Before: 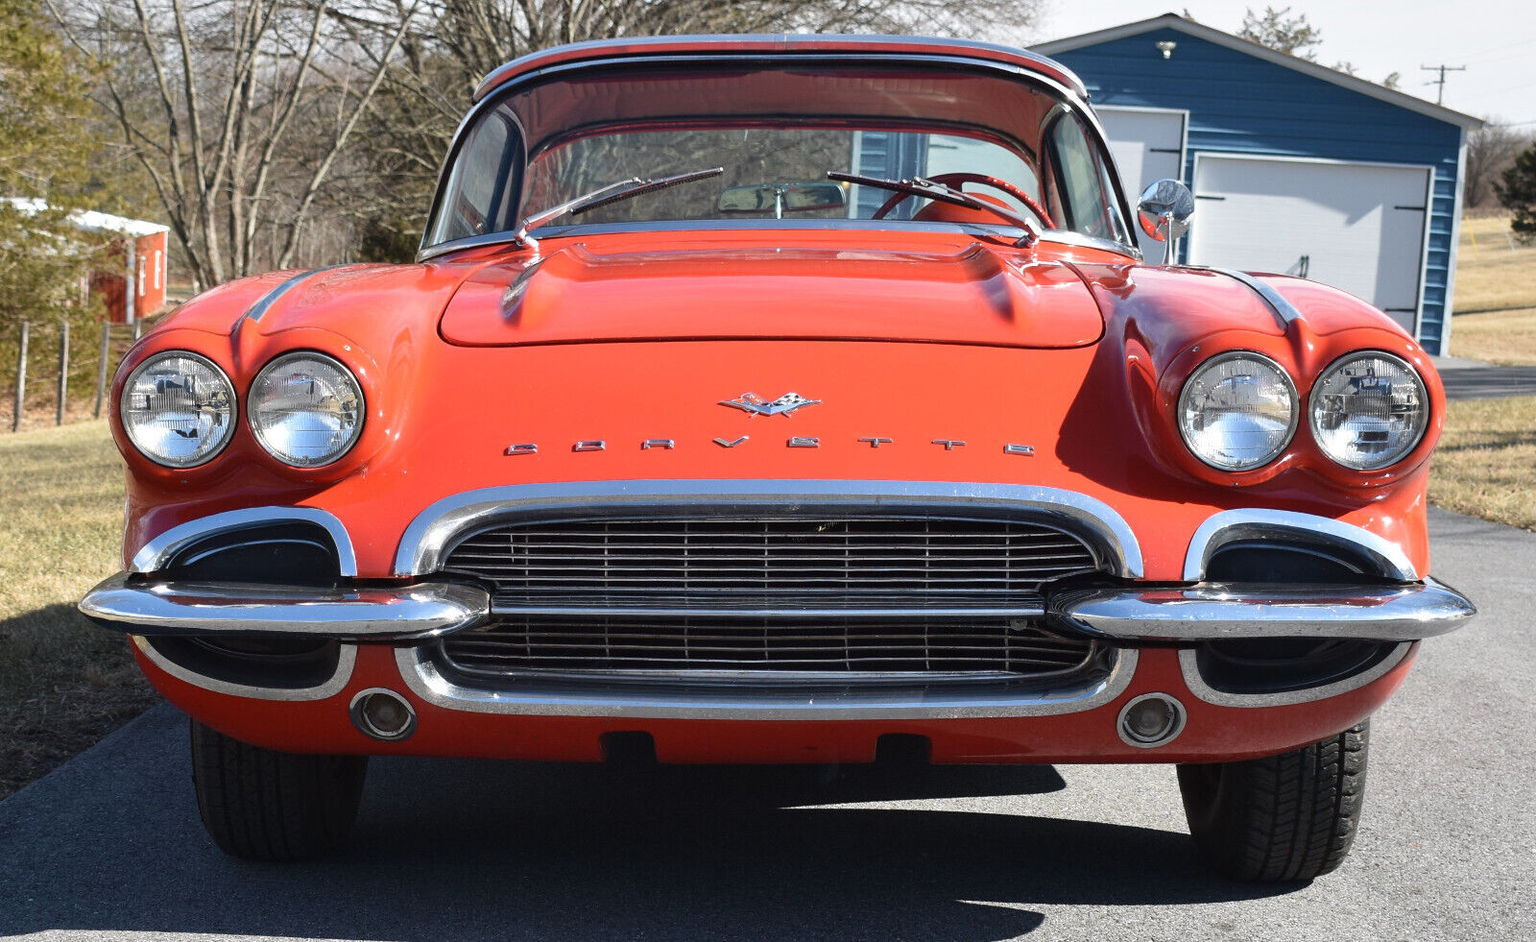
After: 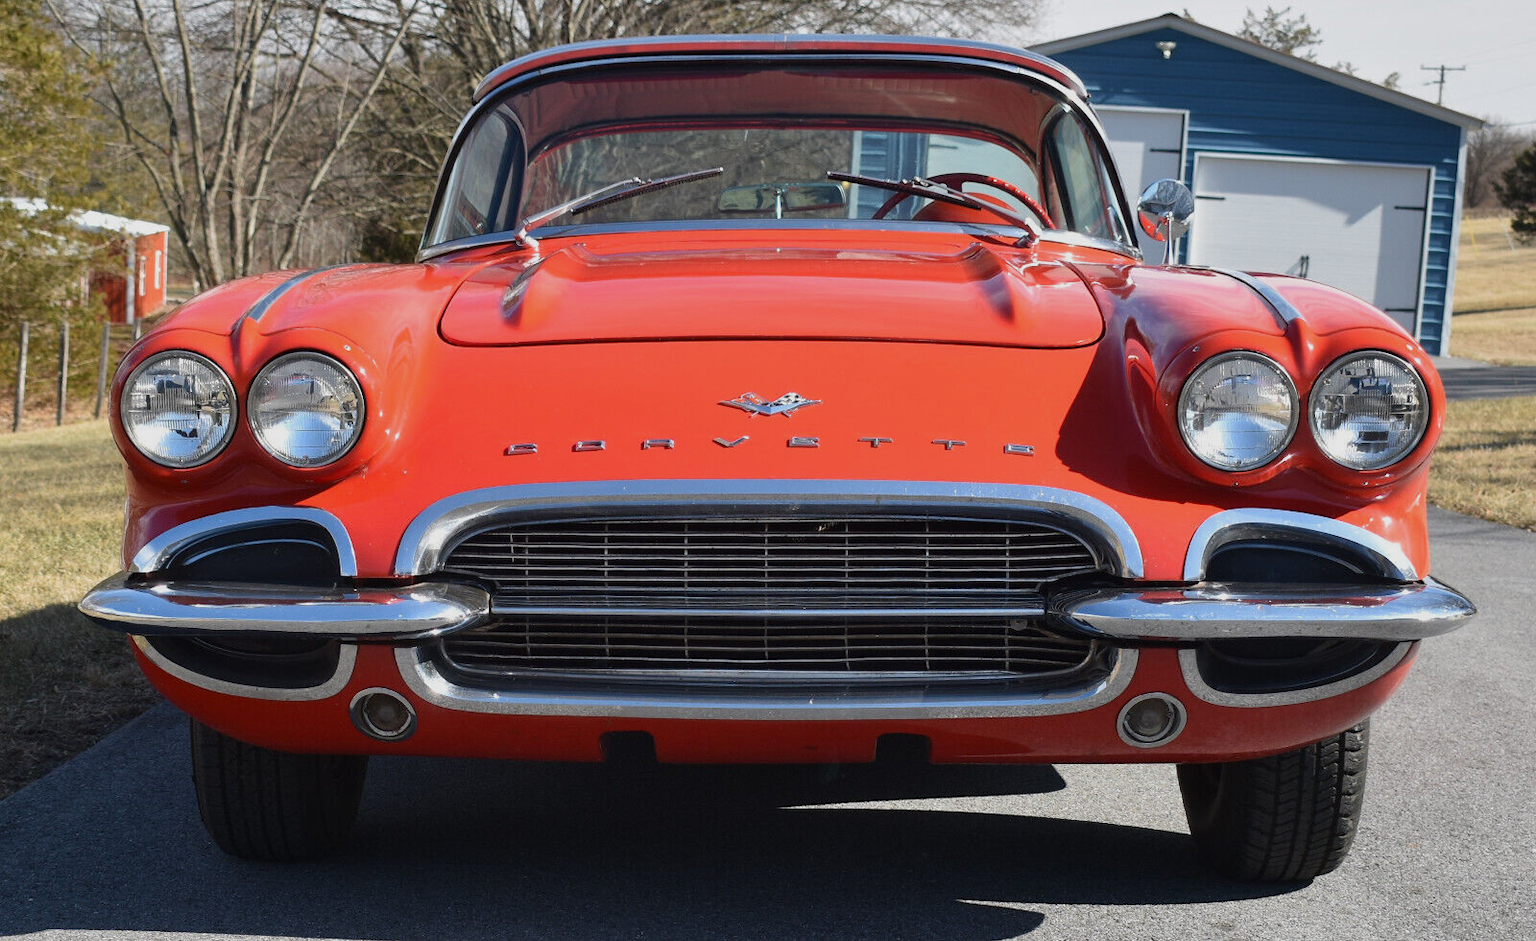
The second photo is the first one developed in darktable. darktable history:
shadows and highlights: radius 121.66, shadows 21.88, white point adjustment -9.6, highlights -13.29, soften with gaussian
